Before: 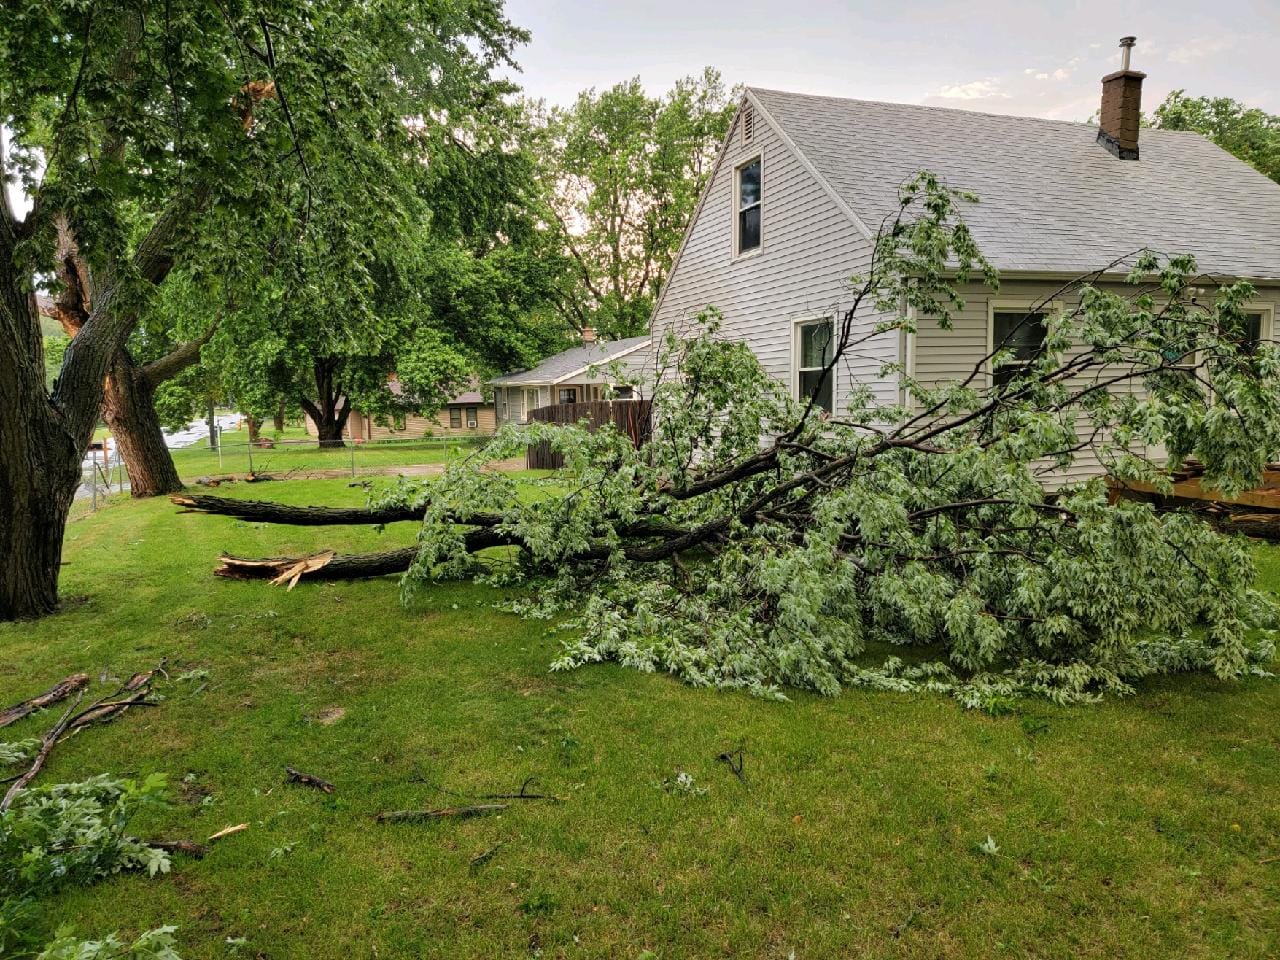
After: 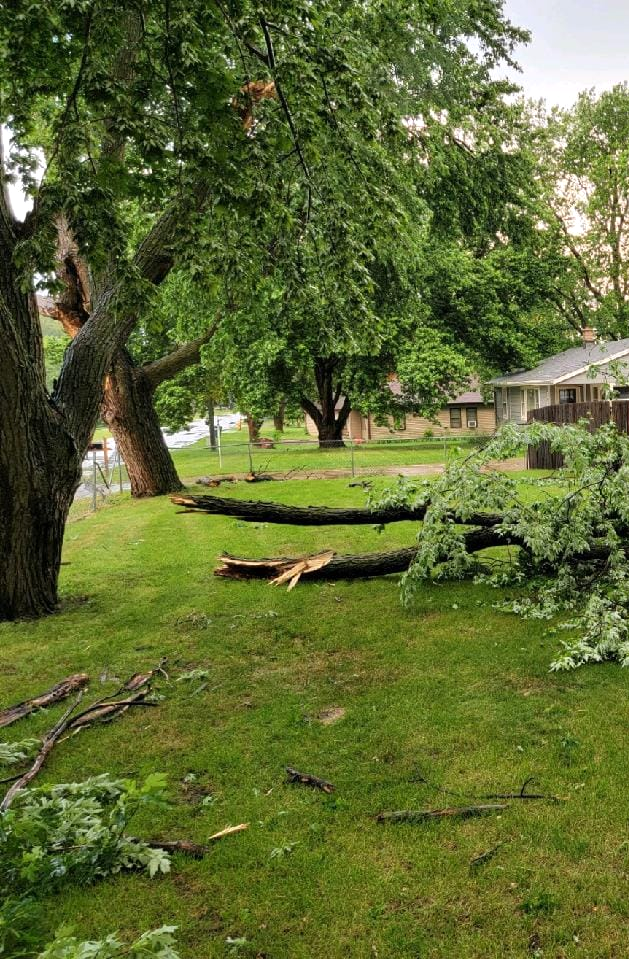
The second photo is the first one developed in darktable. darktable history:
exposure: exposure 0.131 EV, compensate highlight preservation false
crop and rotate: left 0%, top 0%, right 50.845%
